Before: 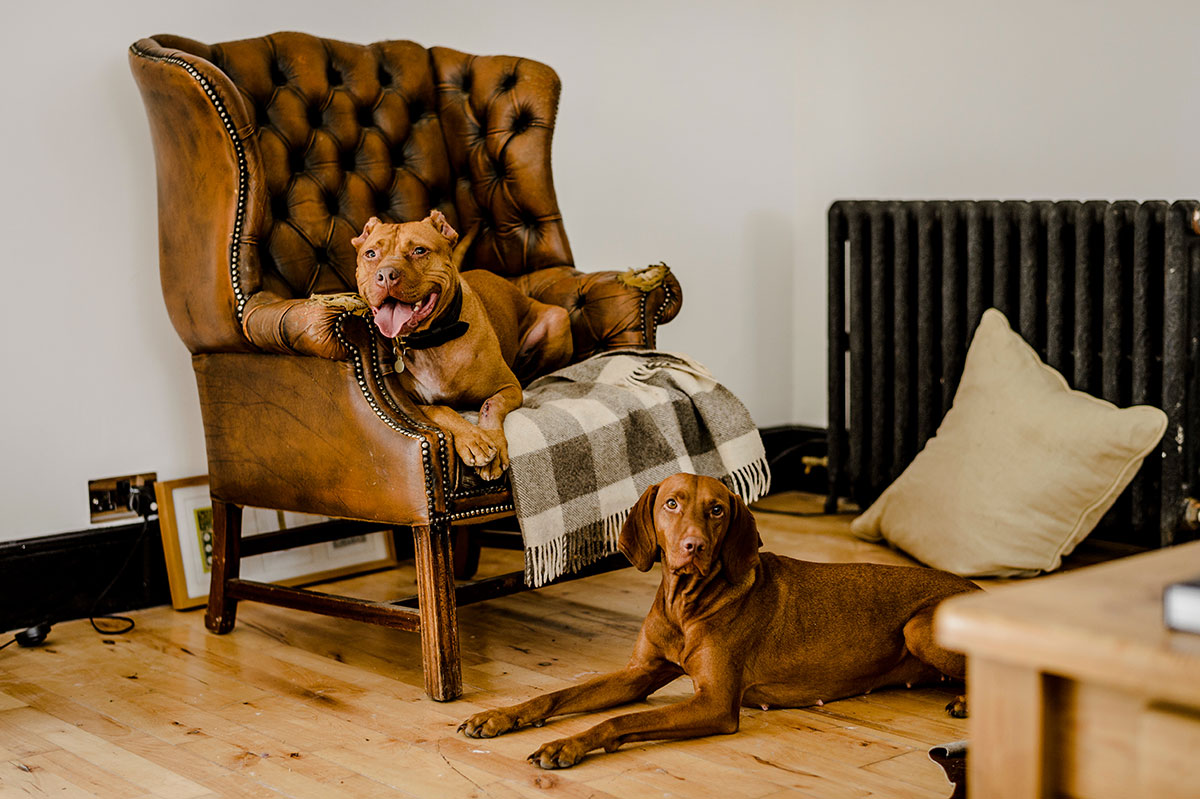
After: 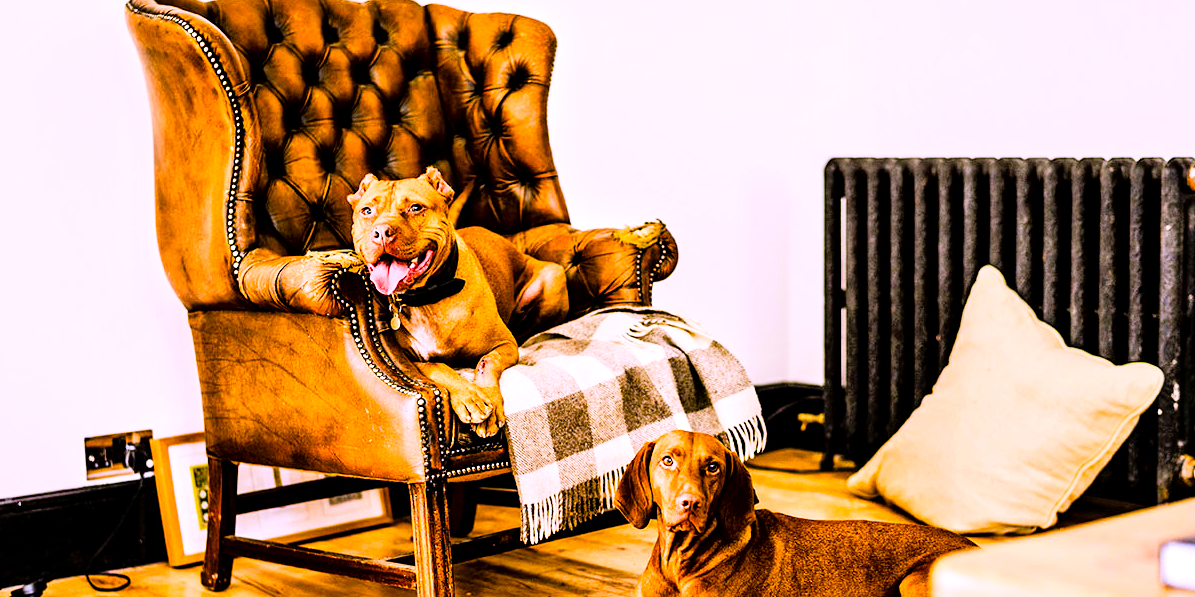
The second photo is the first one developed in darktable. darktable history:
white balance: red 1.042, blue 1.17
crop: left 0.387%, top 5.469%, bottom 19.809%
local contrast: mode bilateral grid, contrast 20, coarseness 19, detail 163%, midtone range 0.2
color balance rgb: perceptual saturation grading › global saturation 25%, perceptual saturation grading › highlights -50%, perceptual saturation grading › shadows 30%, perceptual brilliance grading › global brilliance 12%, global vibrance 20%
rotate and perspective: crop left 0, crop top 0
tone curve: curves: ch0 [(0, 0) (0.084, 0.074) (0.2, 0.297) (0.363, 0.591) (0.495, 0.765) (0.68, 0.901) (0.851, 0.967) (1, 1)], color space Lab, linked channels, preserve colors none
